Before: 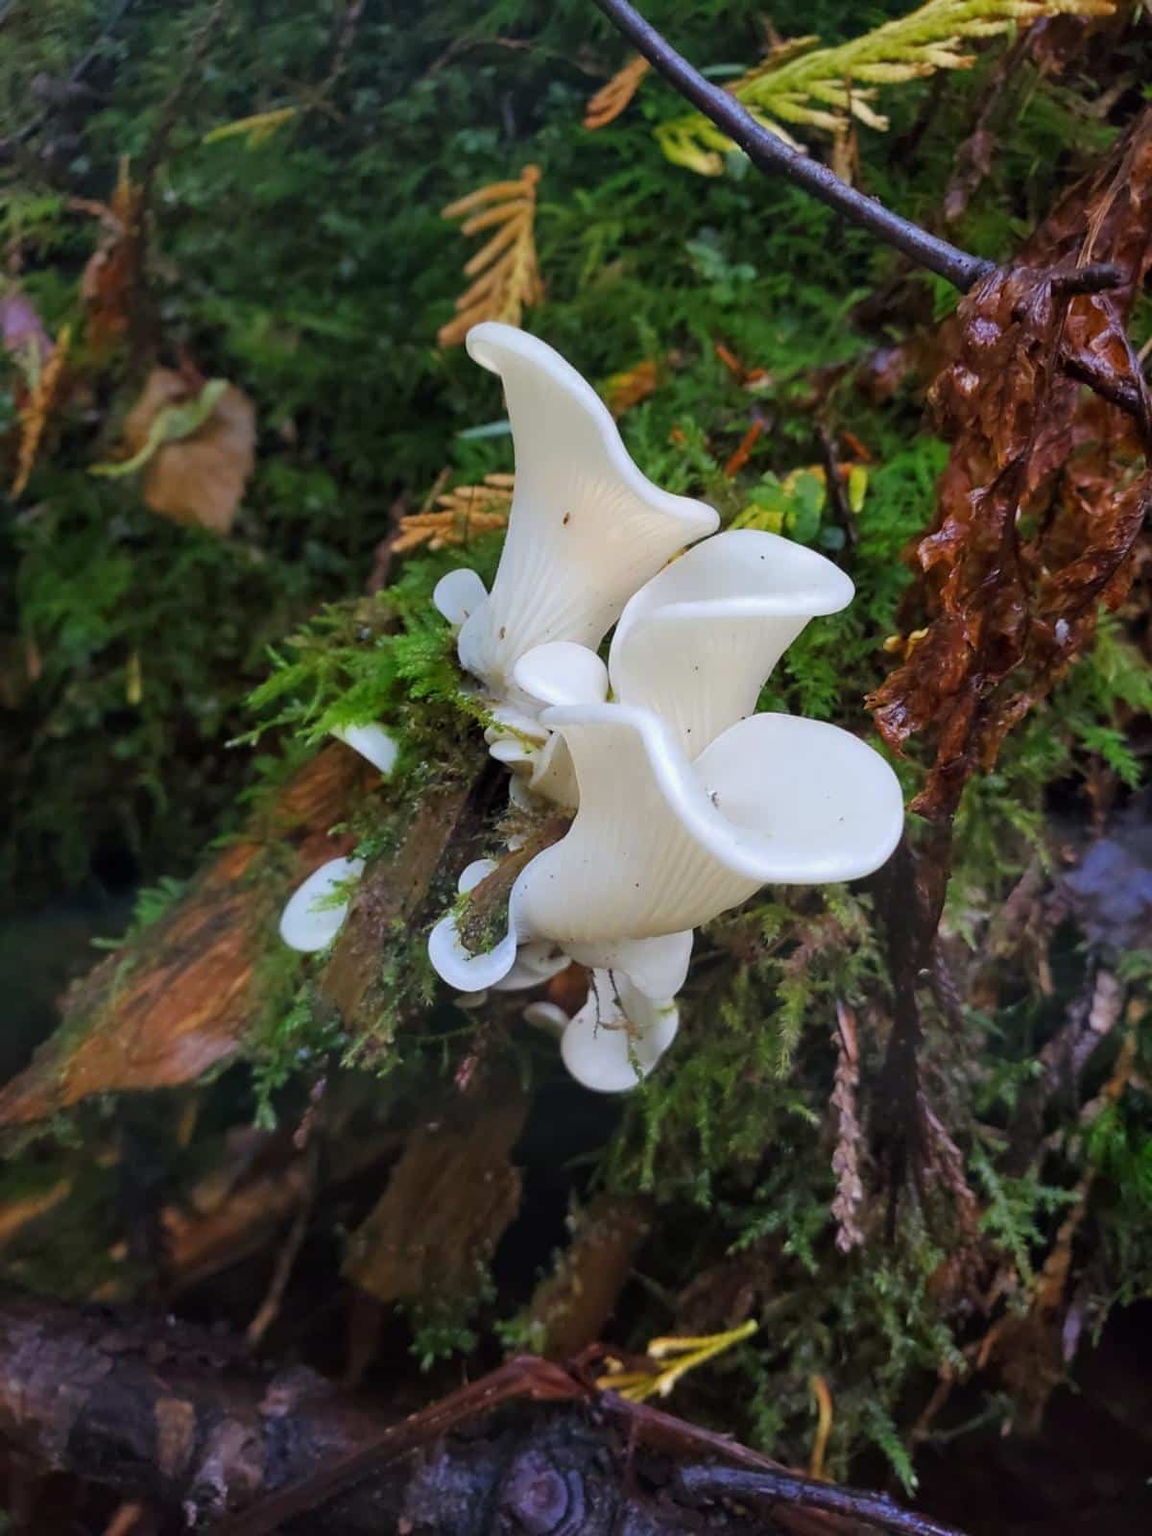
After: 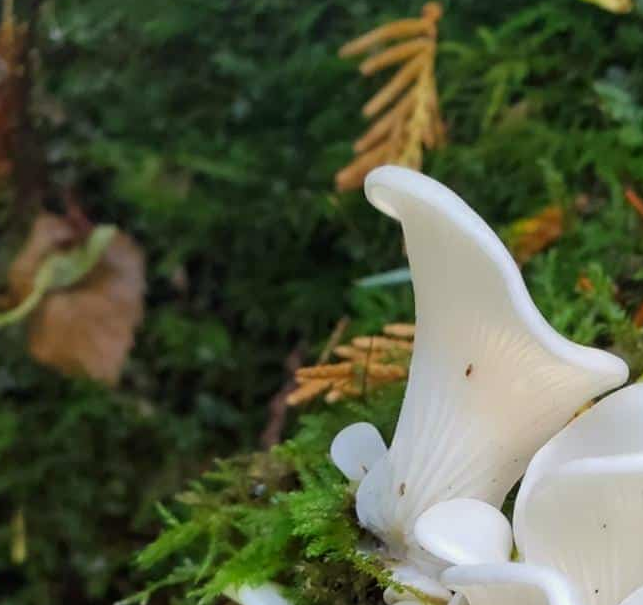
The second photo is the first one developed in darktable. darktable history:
color correction: highlights b* 3
crop: left 10.121%, top 10.631%, right 36.218%, bottom 51.526%
